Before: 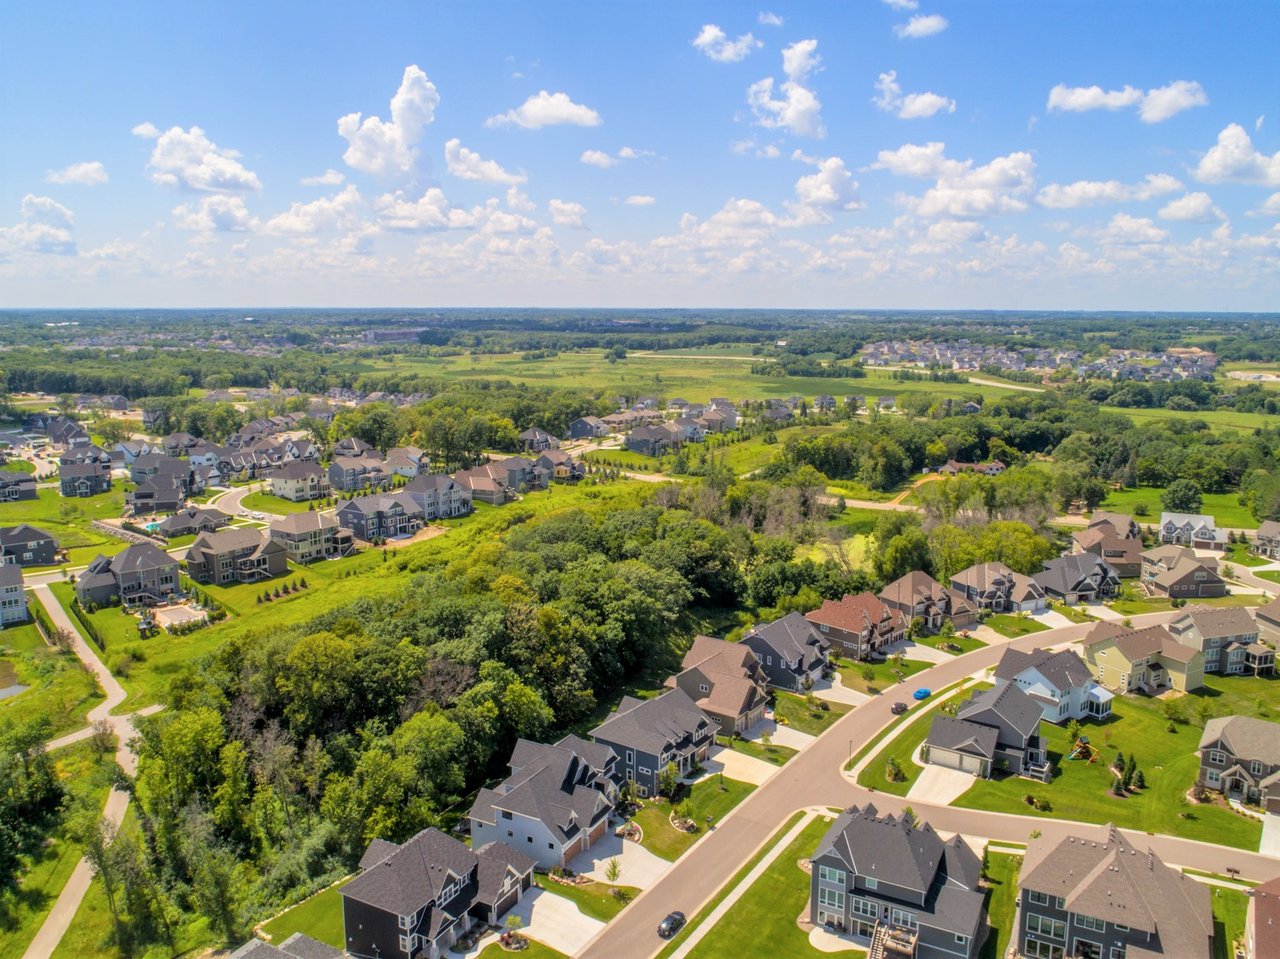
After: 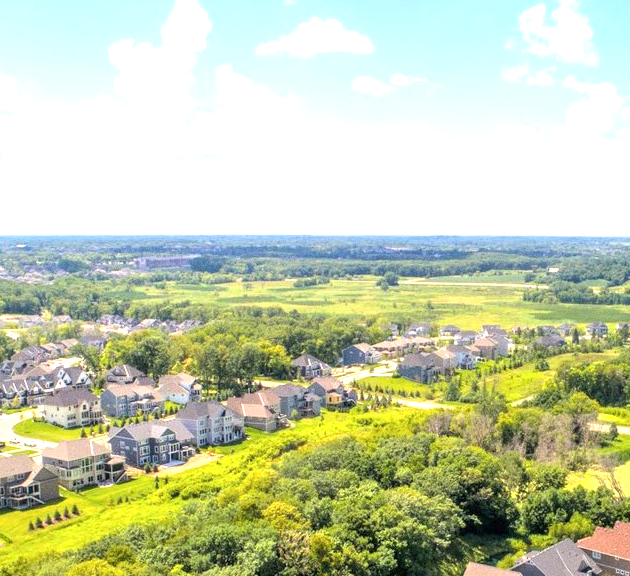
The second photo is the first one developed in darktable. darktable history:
grain: coarseness 0.09 ISO
crop: left 17.835%, top 7.675%, right 32.881%, bottom 32.213%
exposure: black level correction 0, exposure 1.1 EV, compensate exposure bias true, compensate highlight preservation false
